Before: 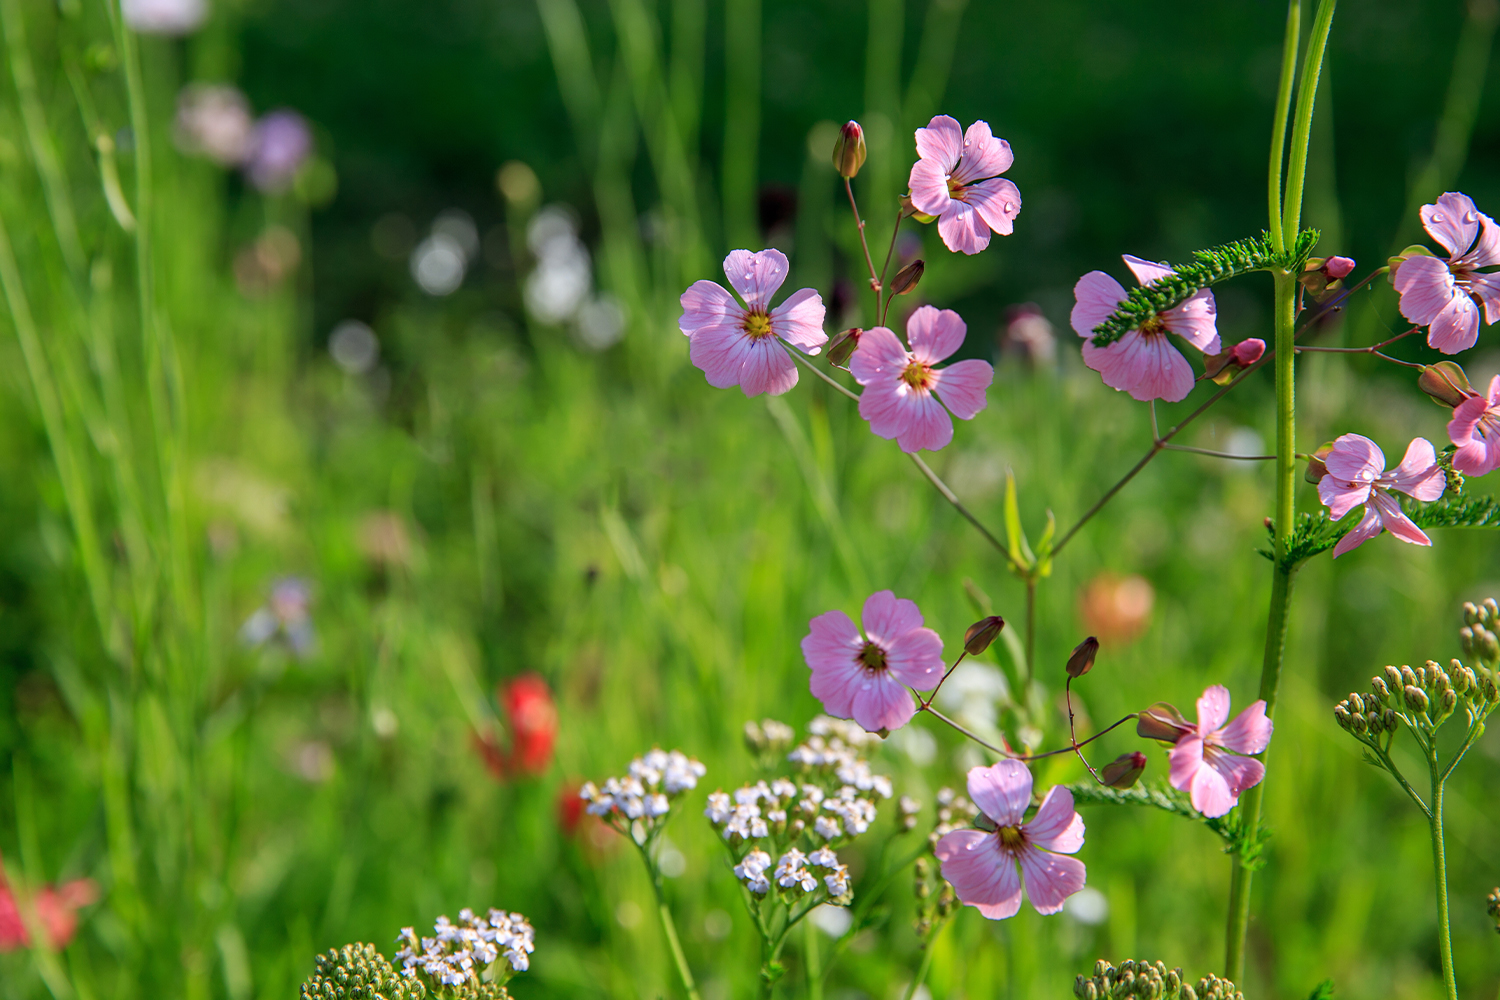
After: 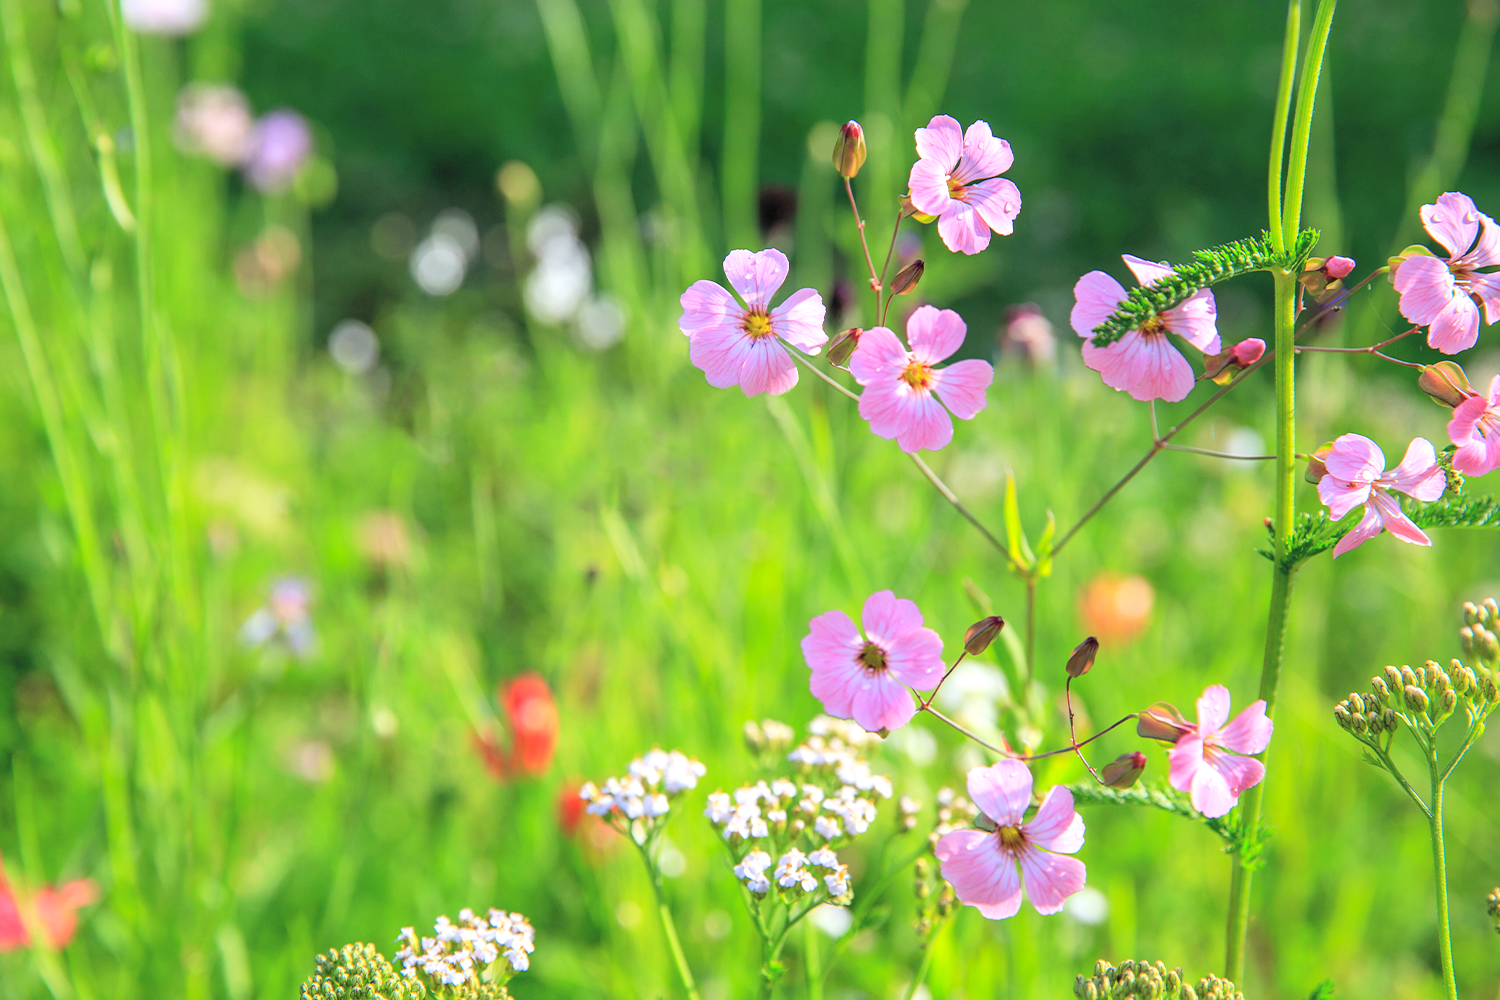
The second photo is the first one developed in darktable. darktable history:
contrast brightness saturation: contrast 0.1, brightness 0.3, saturation 0.14
exposure: black level correction 0, exposure 0.5 EV, compensate highlight preservation false
